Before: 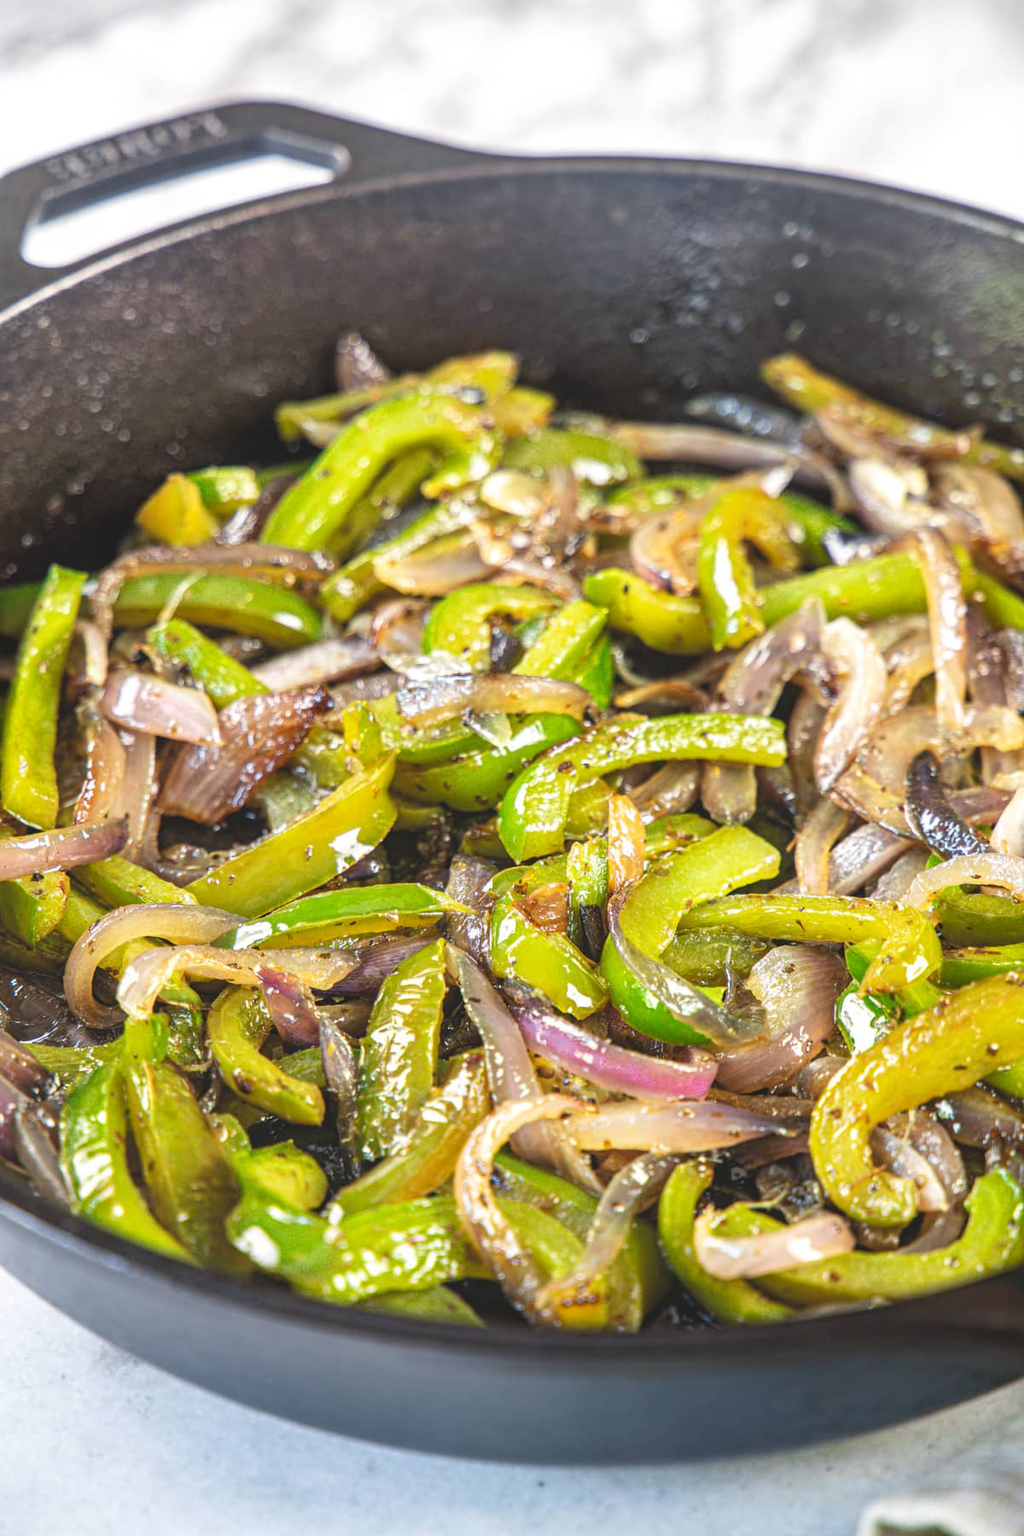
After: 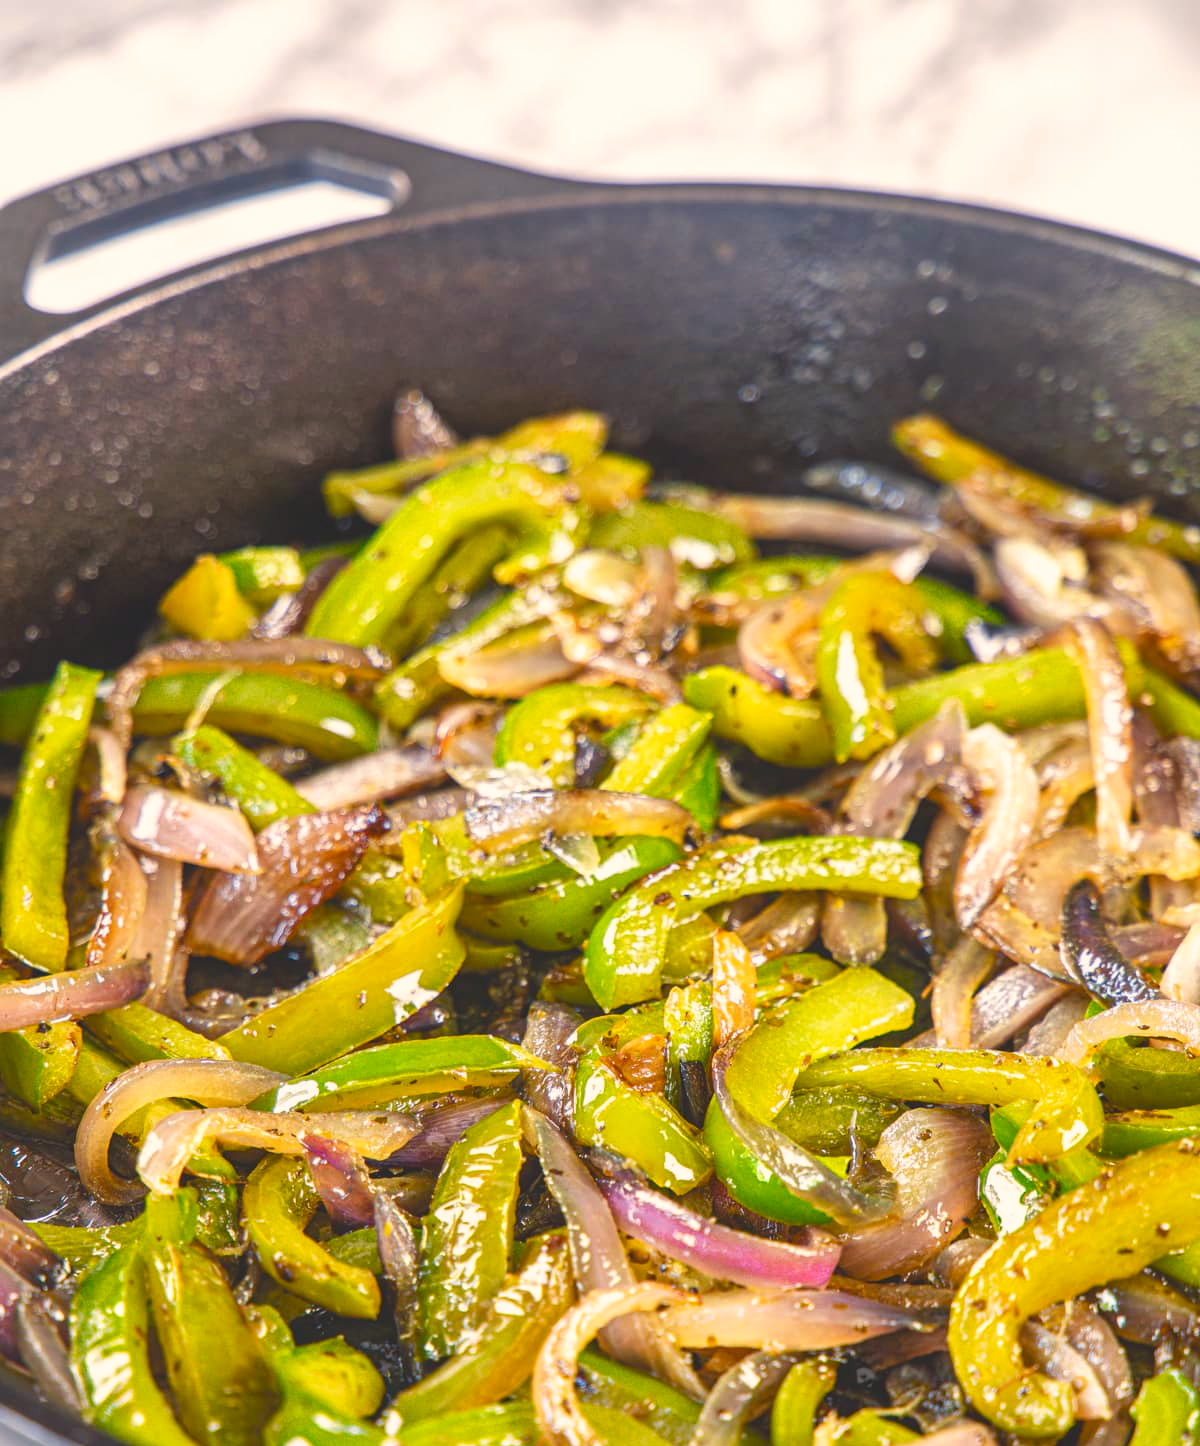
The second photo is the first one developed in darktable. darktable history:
color balance rgb: shadows lift › chroma 2%, shadows lift › hue 247.2°, power › chroma 0.3%, power › hue 25.2°, highlights gain › chroma 3%, highlights gain › hue 60°, global offset › luminance 0.75%, perceptual saturation grading › global saturation 20%, perceptual saturation grading › highlights -20%, perceptual saturation grading › shadows 30%, global vibrance 20%
crop: bottom 19.644%
